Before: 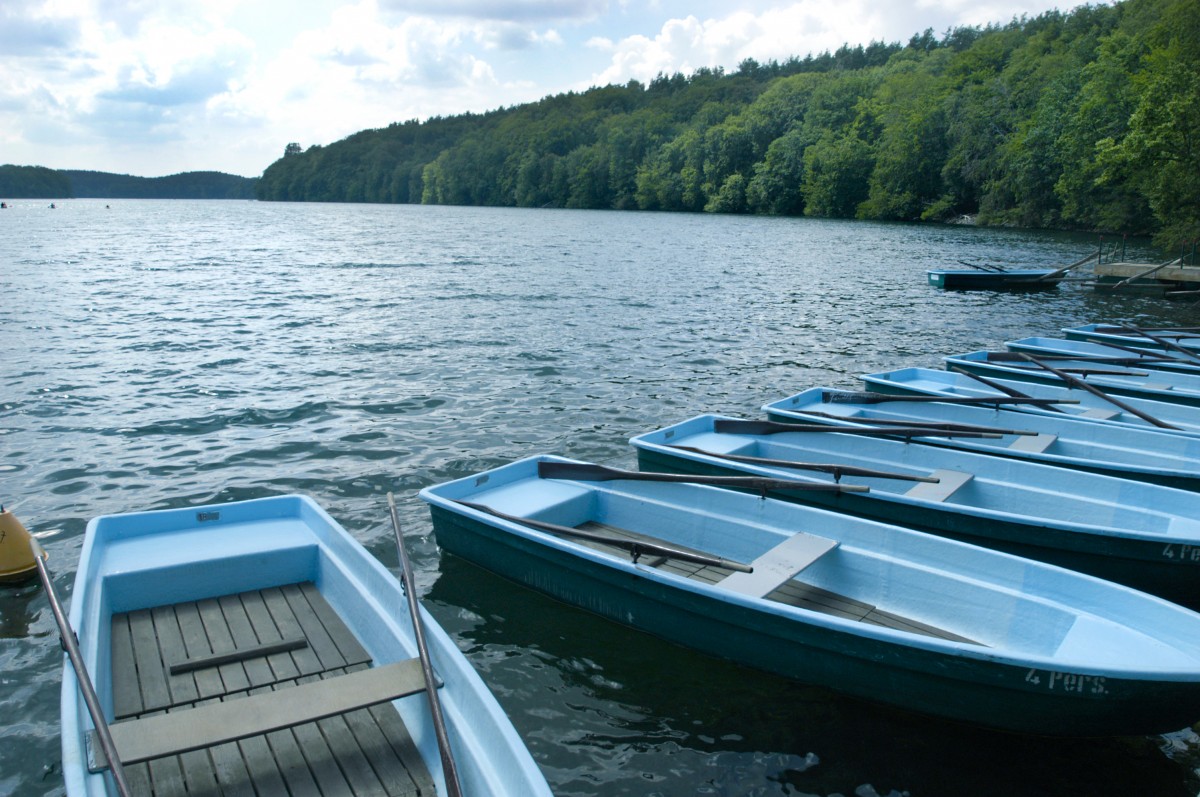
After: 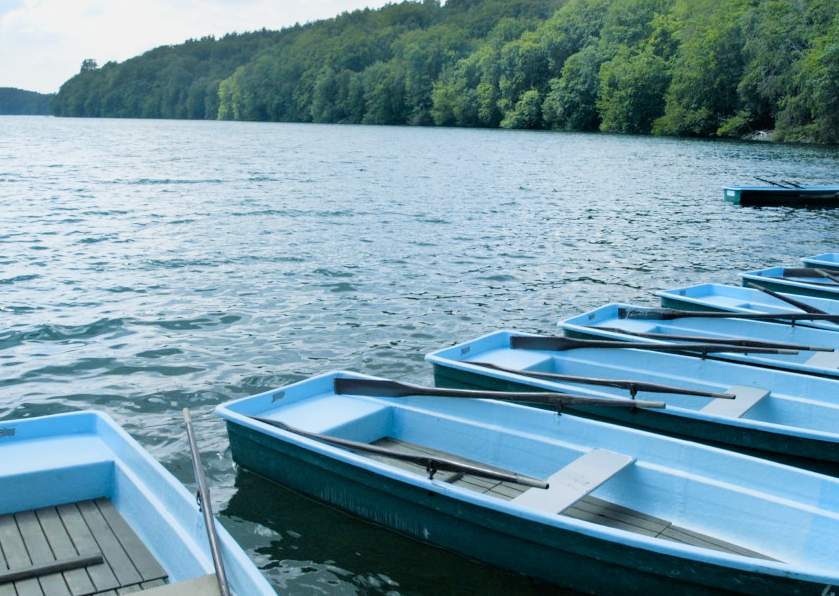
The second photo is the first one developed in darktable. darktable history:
exposure: exposure 0.7 EV, compensate highlight preservation false
crop and rotate: left 17.046%, top 10.659%, right 12.989%, bottom 14.553%
filmic rgb: middle gray luminance 18.42%, black relative exposure -9 EV, white relative exposure 3.75 EV, threshold 6 EV, target black luminance 0%, hardness 4.85, latitude 67.35%, contrast 0.955, highlights saturation mix 20%, shadows ↔ highlights balance 21.36%, add noise in highlights 0, preserve chrominance luminance Y, color science v3 (2019), use custom middle-gray values true, iterations of high-quality reconstruction 0, contrast in highlights soft, enable highlight reconstruction true
